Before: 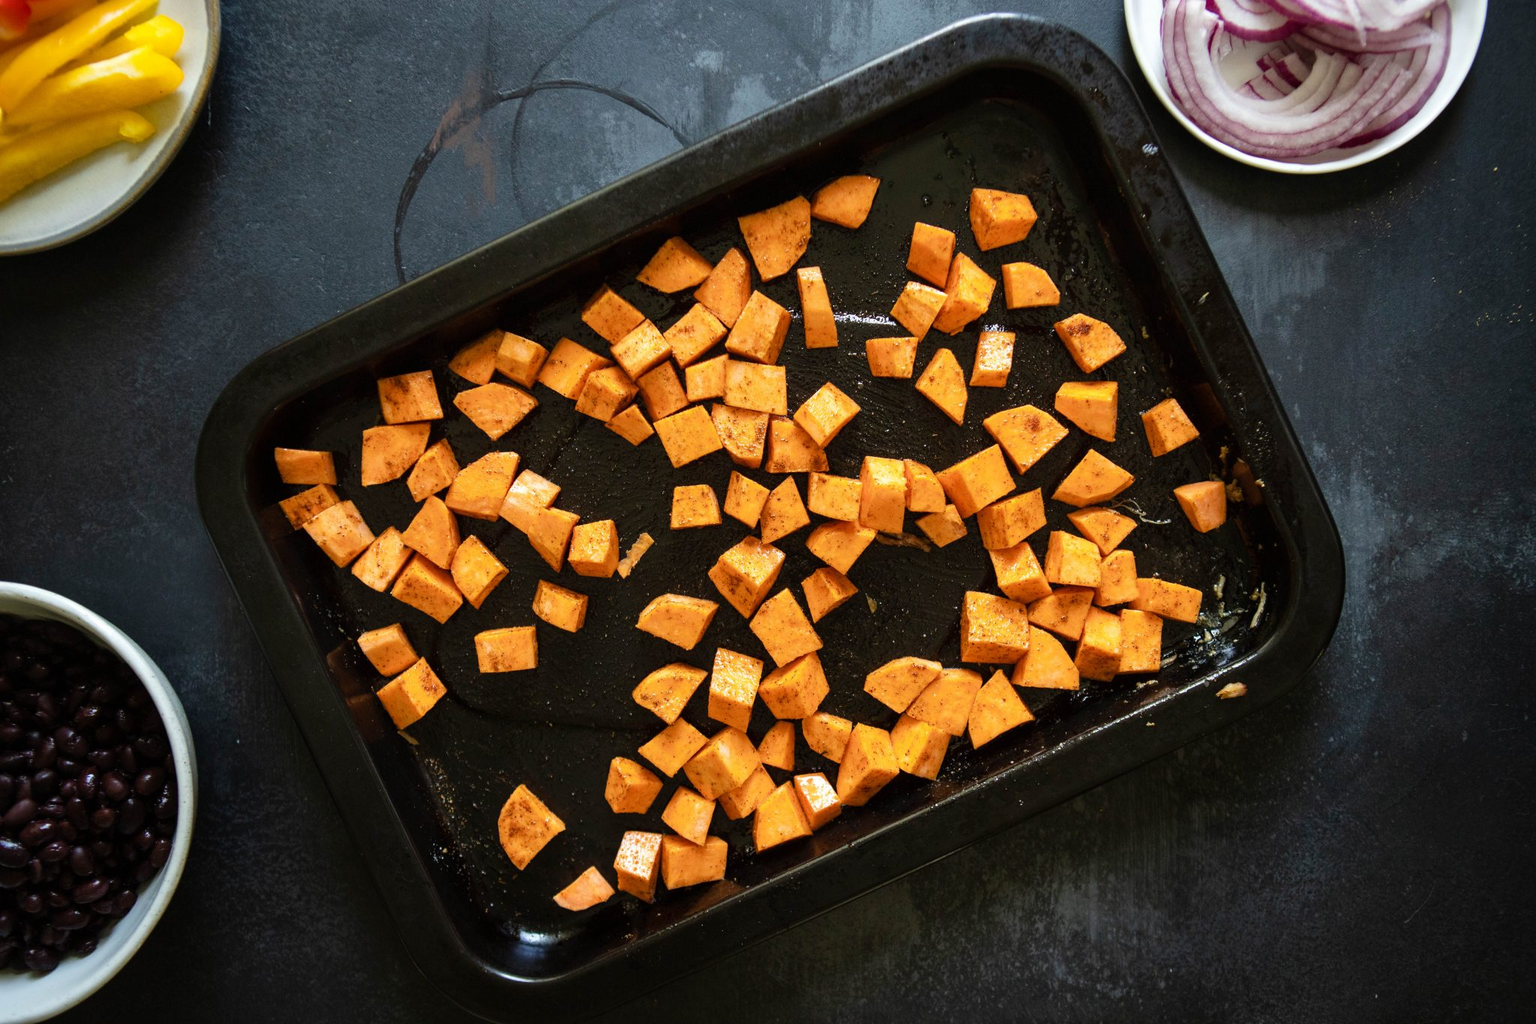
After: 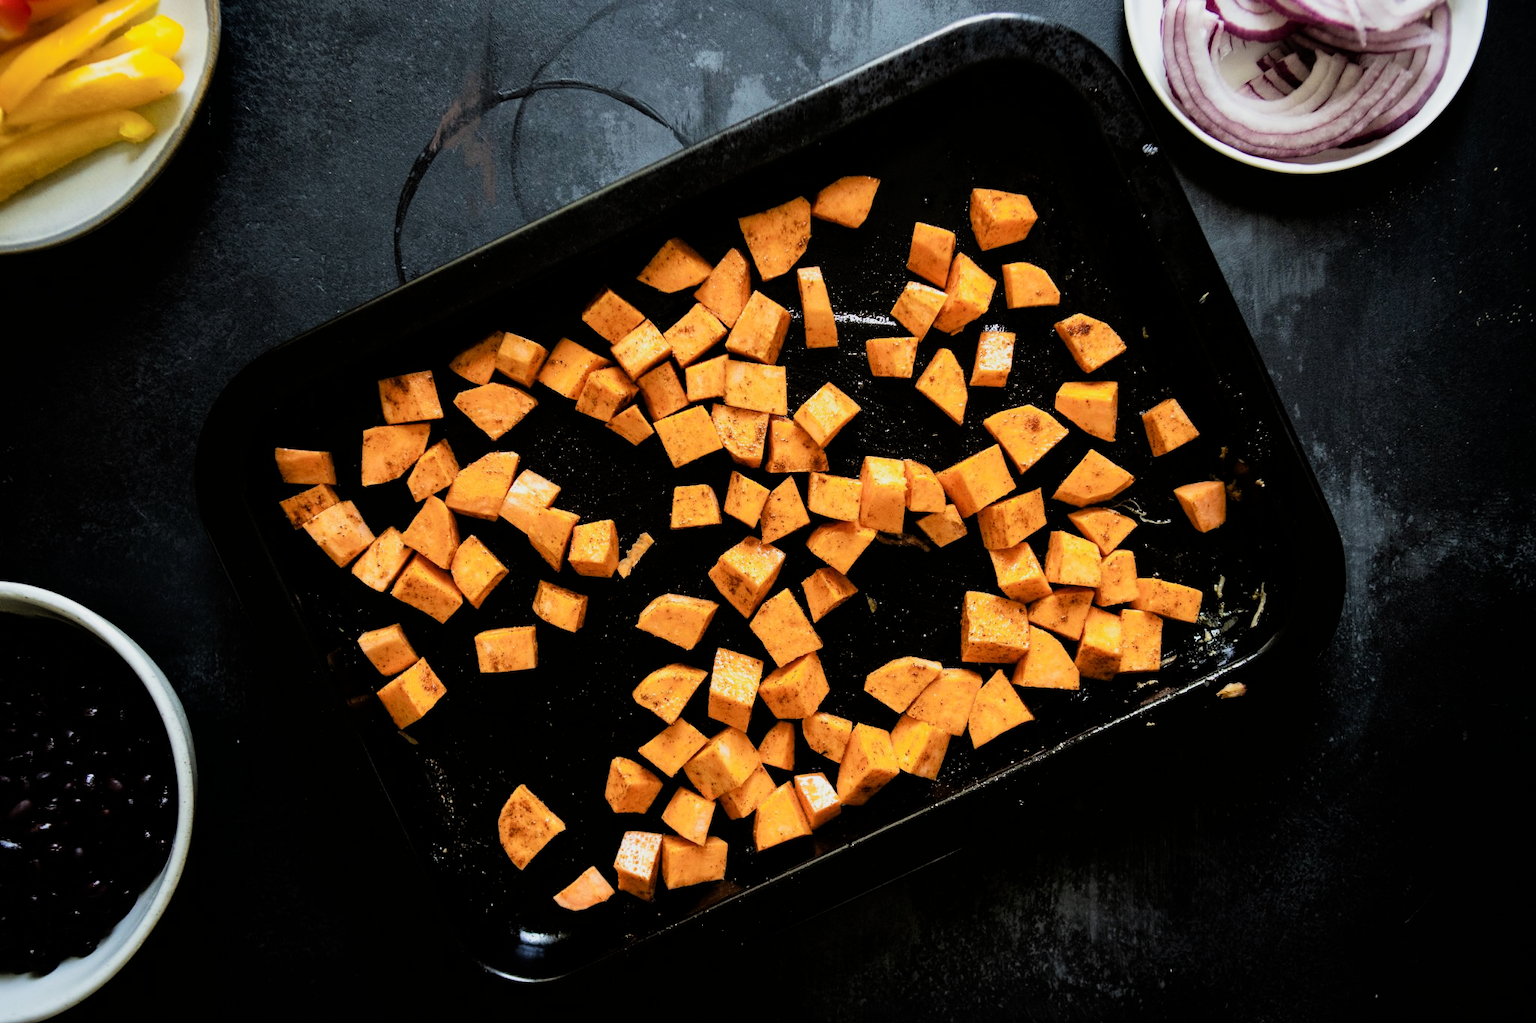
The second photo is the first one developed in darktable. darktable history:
color correction: highlights b* 0.017
filmic rgb: black relative exposure -5.04 EV, white relative exposure 3.5 EV, threshold 3.06 EV, hardness 3.18, contrast 1.406, highlights saturation mix -30.68%, enable highlight reconstruction true
